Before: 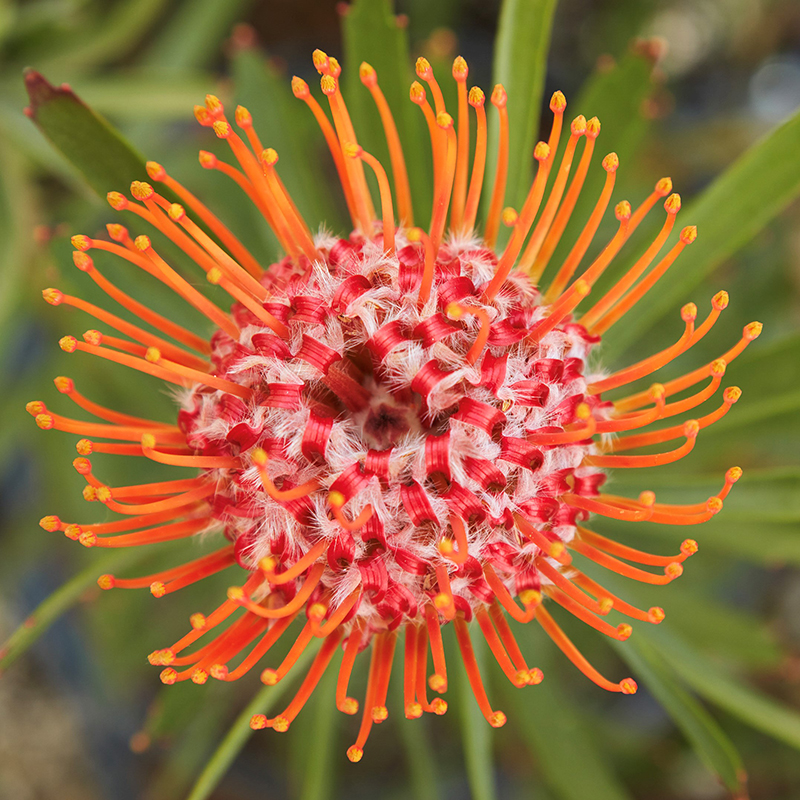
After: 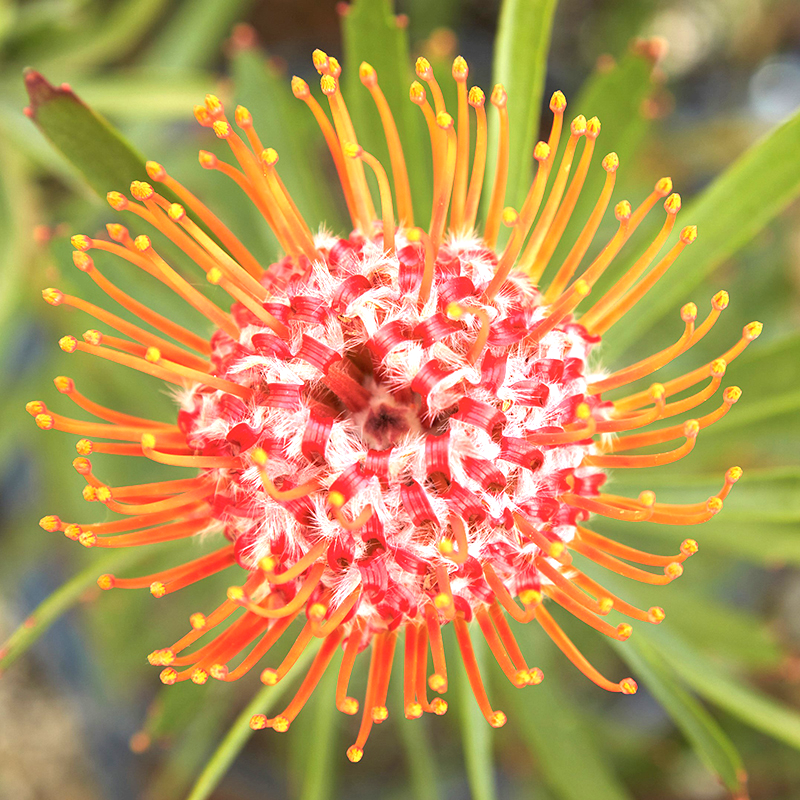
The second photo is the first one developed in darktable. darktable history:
exposure: black level correction 0.001, exposure 0.962 EV, compensate highlight preservation false
shadows and highlights: radius 93.05, shadows -14.67, white point adjustment 0.212, highlights 32.03, compress 48.58%, soften with gaussian
